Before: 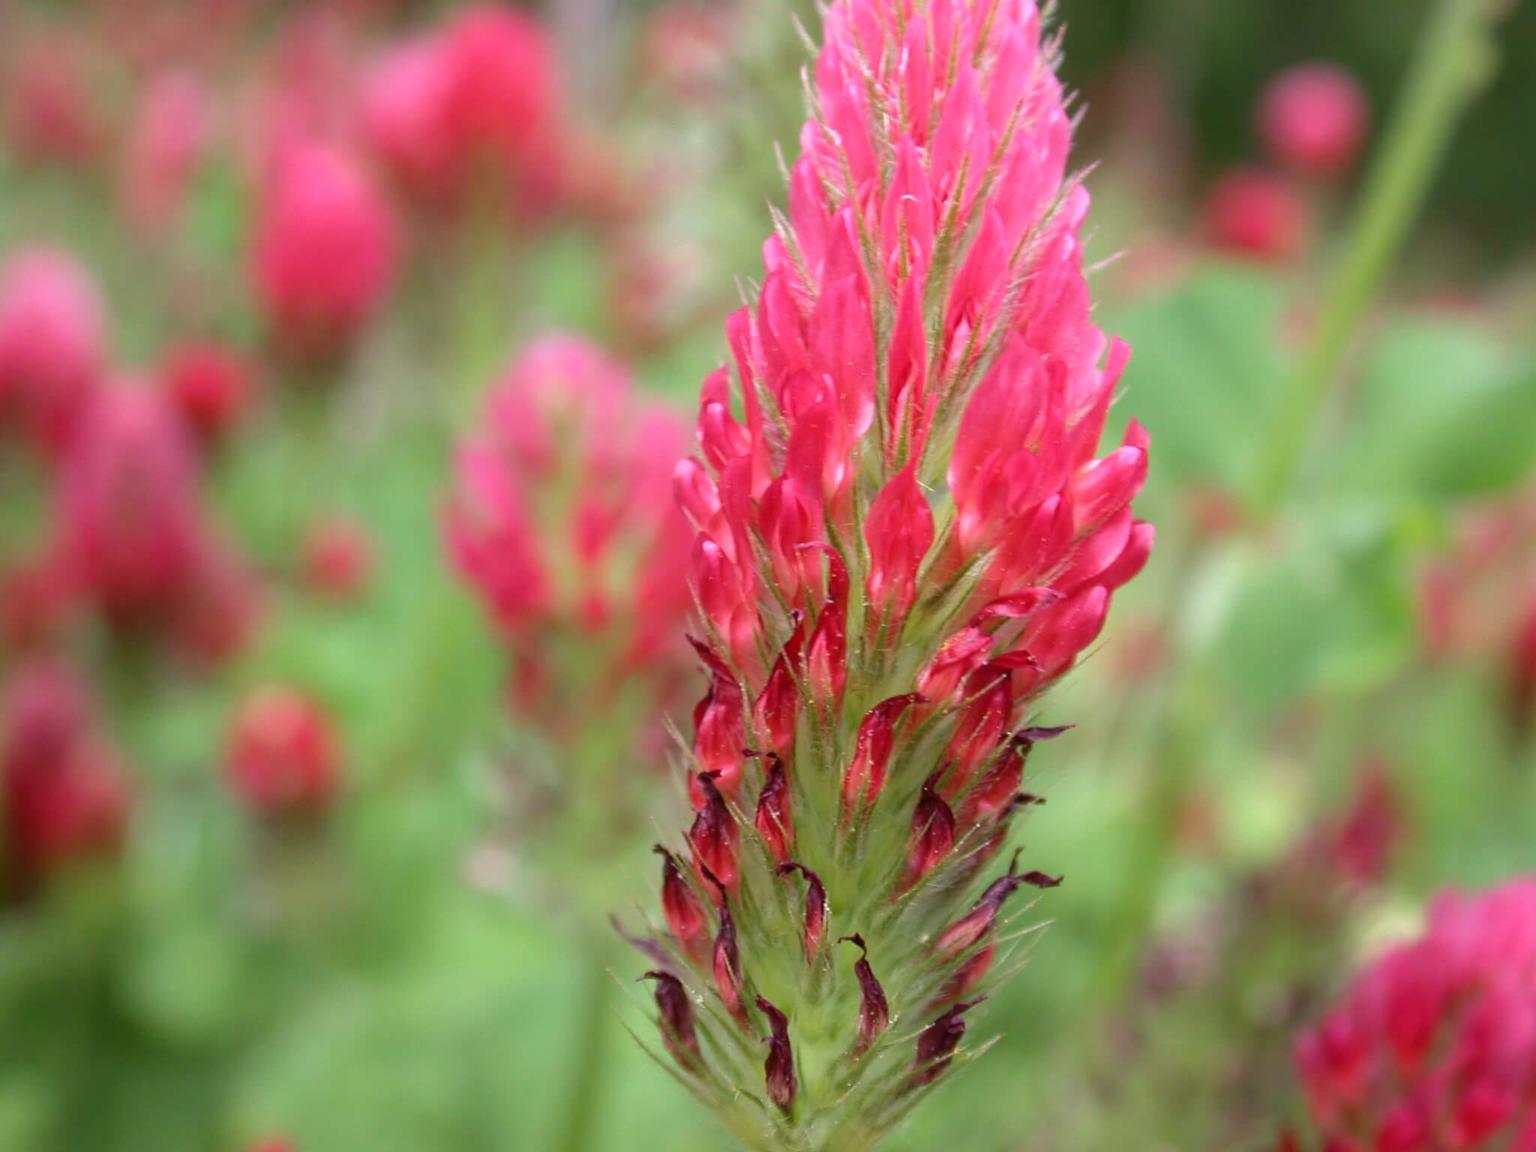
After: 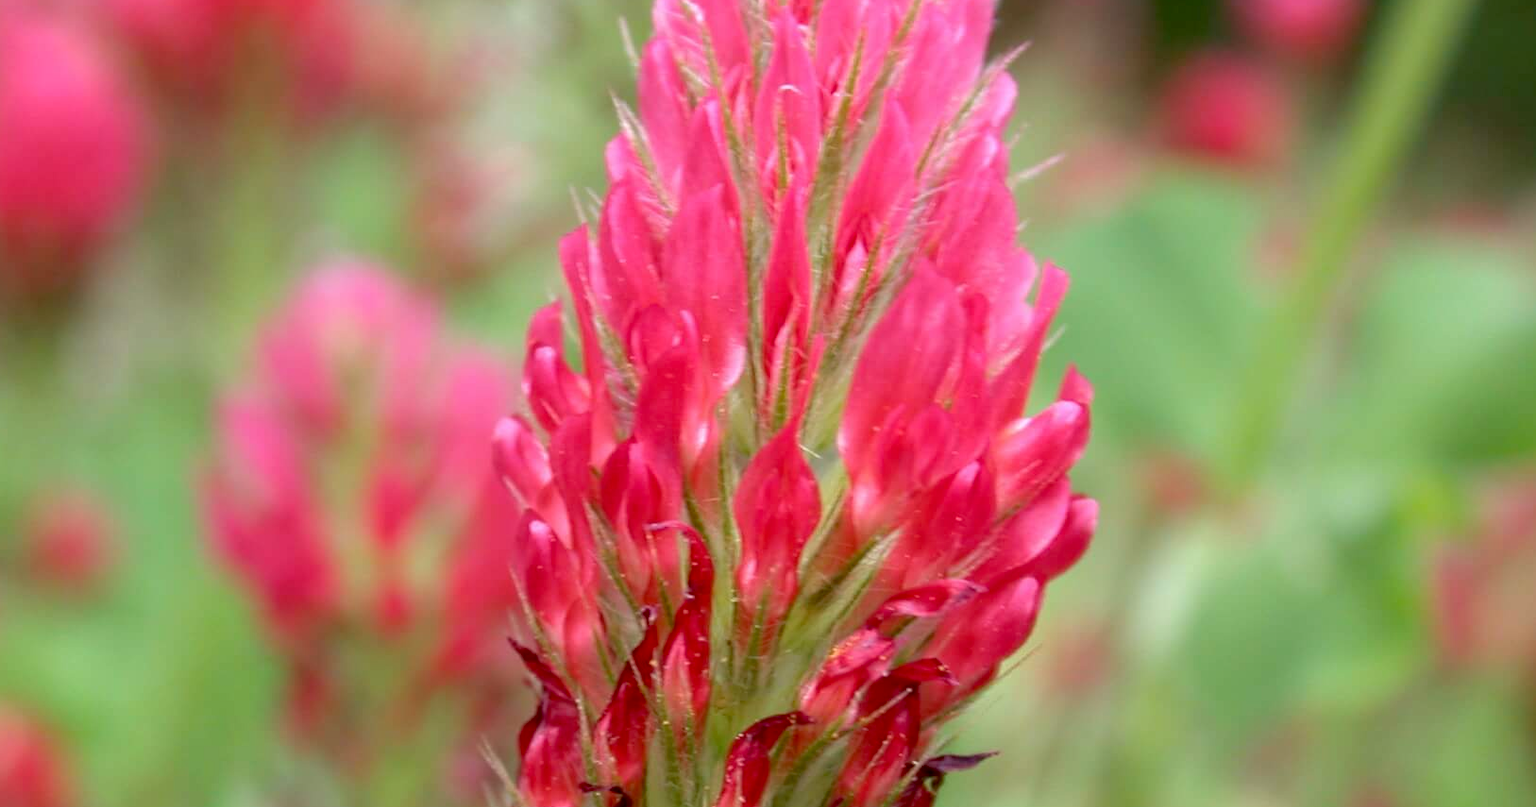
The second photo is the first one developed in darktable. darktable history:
exposure: black level correction 0.011, compensate highlight preservation false
crop: left 18.38%, top 11.092%, right 2.134%, bottom 33.217%
